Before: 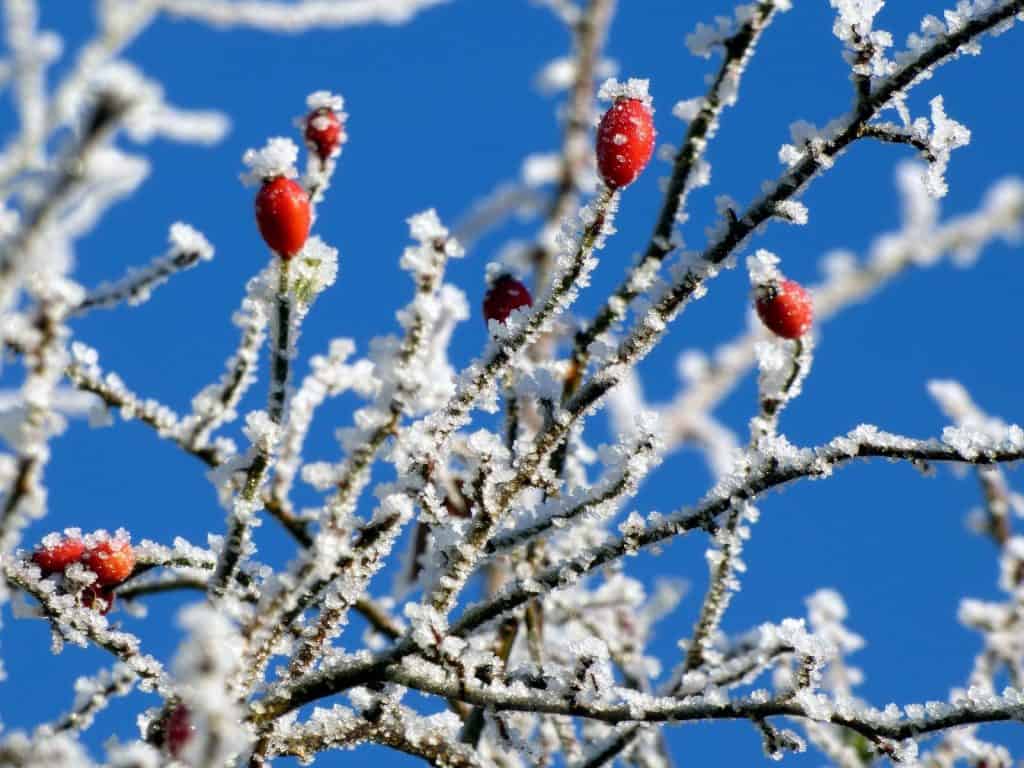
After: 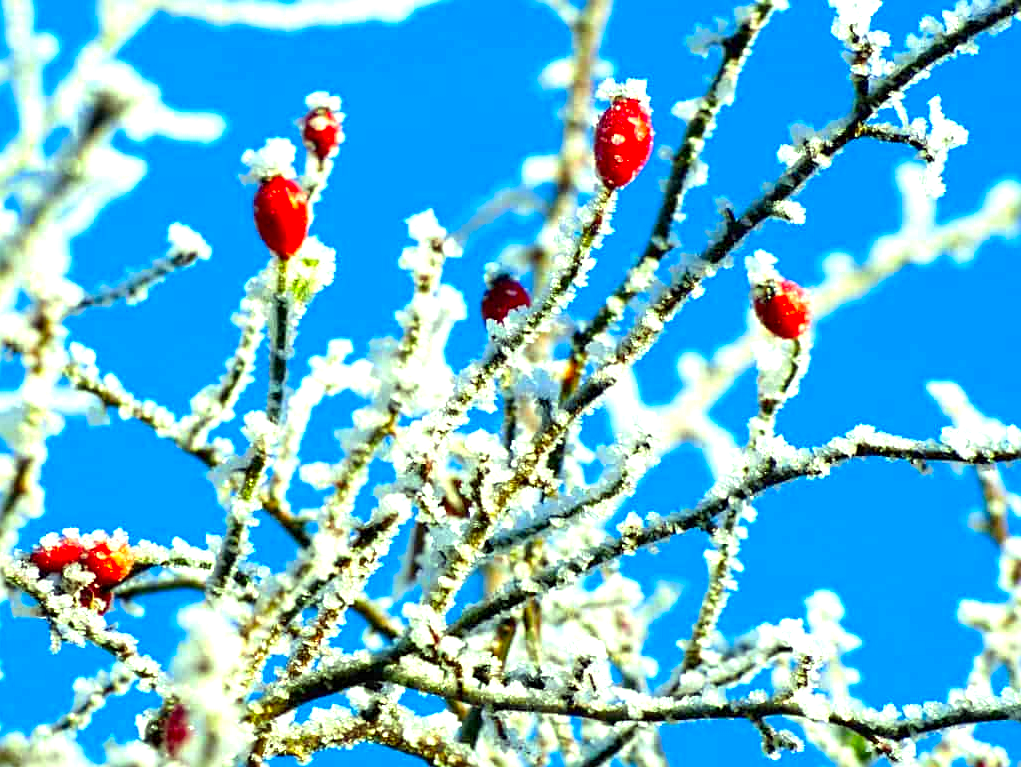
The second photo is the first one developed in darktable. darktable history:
sharpen: radius 2.202, amount 0.38, threshold 0.172
crop and rotate: left 0.199%, bottom 0.009%
color correction: highlights a* -10.92, highlights b* 9.93, saturation 1.71
exposure: black level correction 0, exposure 1.098 EV, compensate highlight preservation false
